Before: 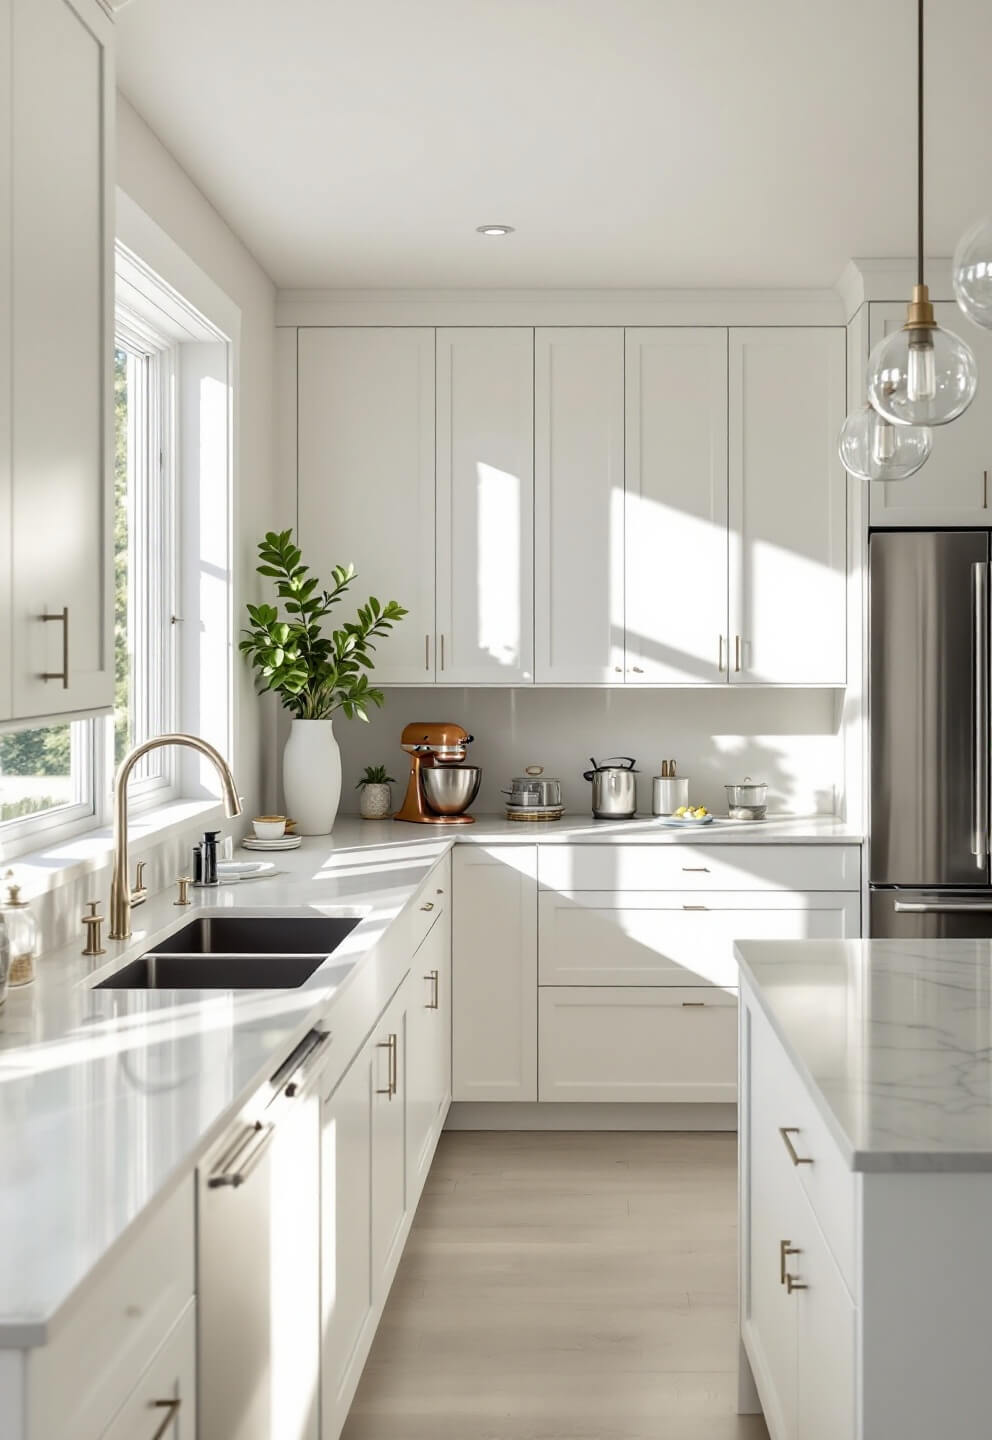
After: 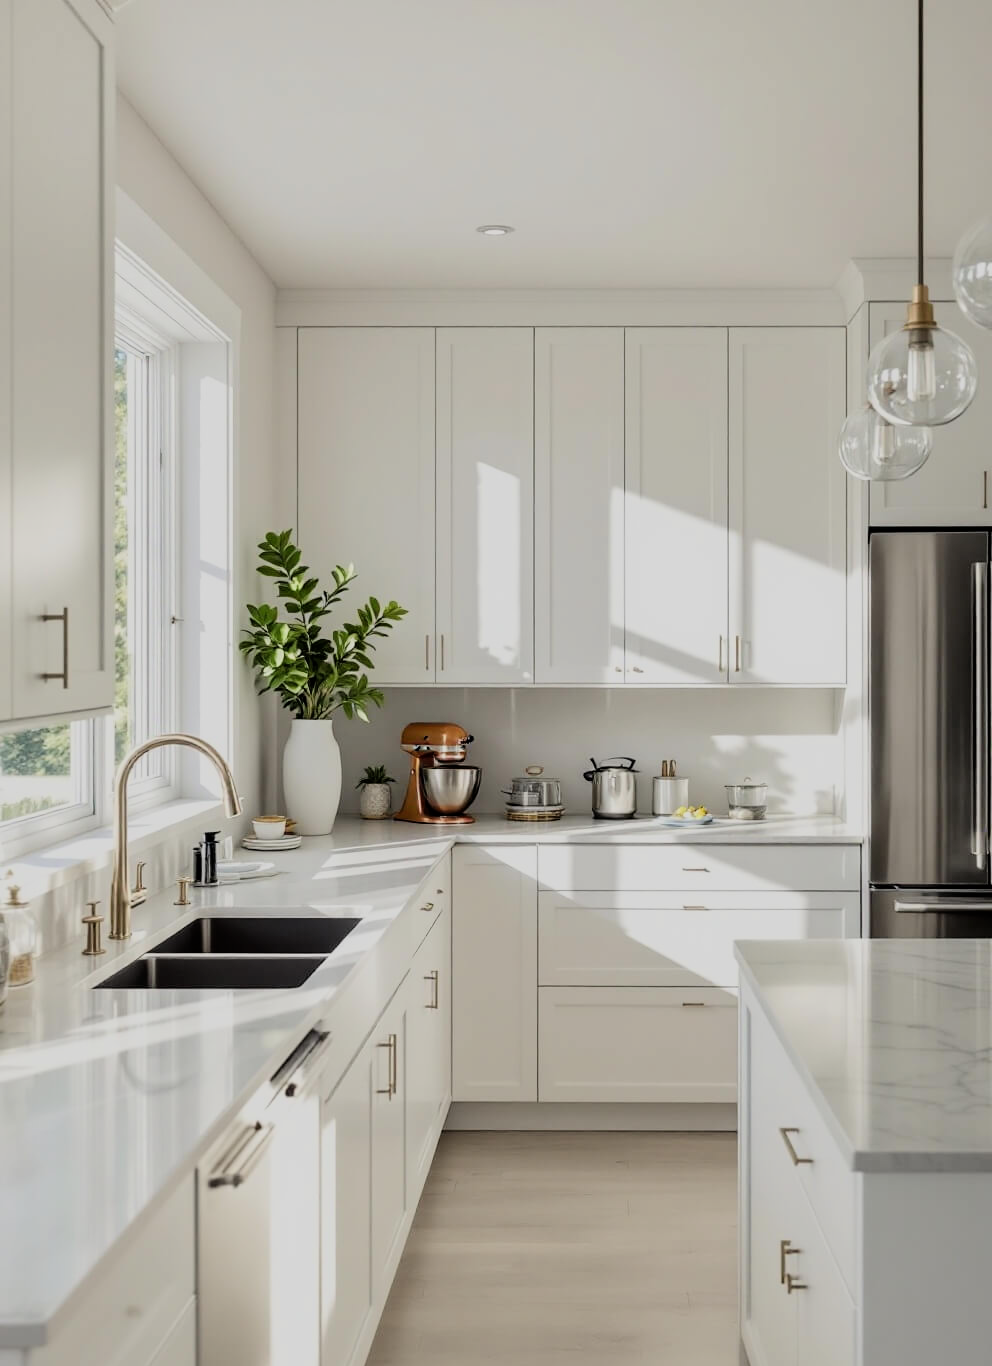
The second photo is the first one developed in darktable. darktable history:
crop and rotate: top 0.007%, bottom 5.105%
filmic rgb: black relative exposure -7.65 EV, white relative exposure 4.56 EV, threshold 5.96 EV, hardness 3.61, contrast 1.052, color science v6 (2022), enable highlight reconstruction true
